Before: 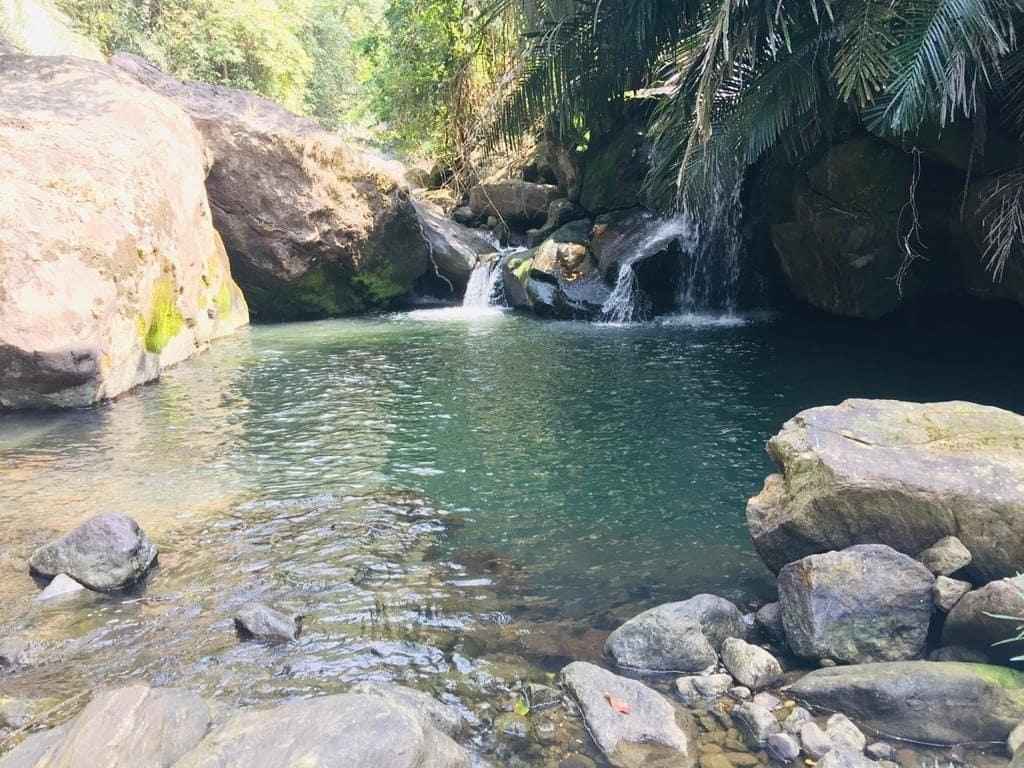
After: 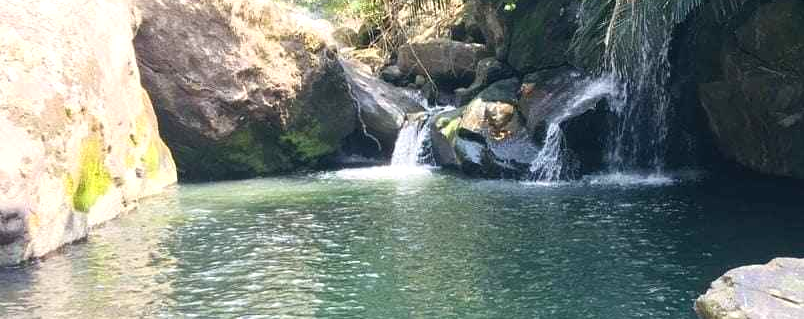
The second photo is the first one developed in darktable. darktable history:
exposure: exposure 0.236 EV, compensate highlight preservation false
crop: left 7.036%, top 18.398%, right 14.379%, bottom 40.043%
